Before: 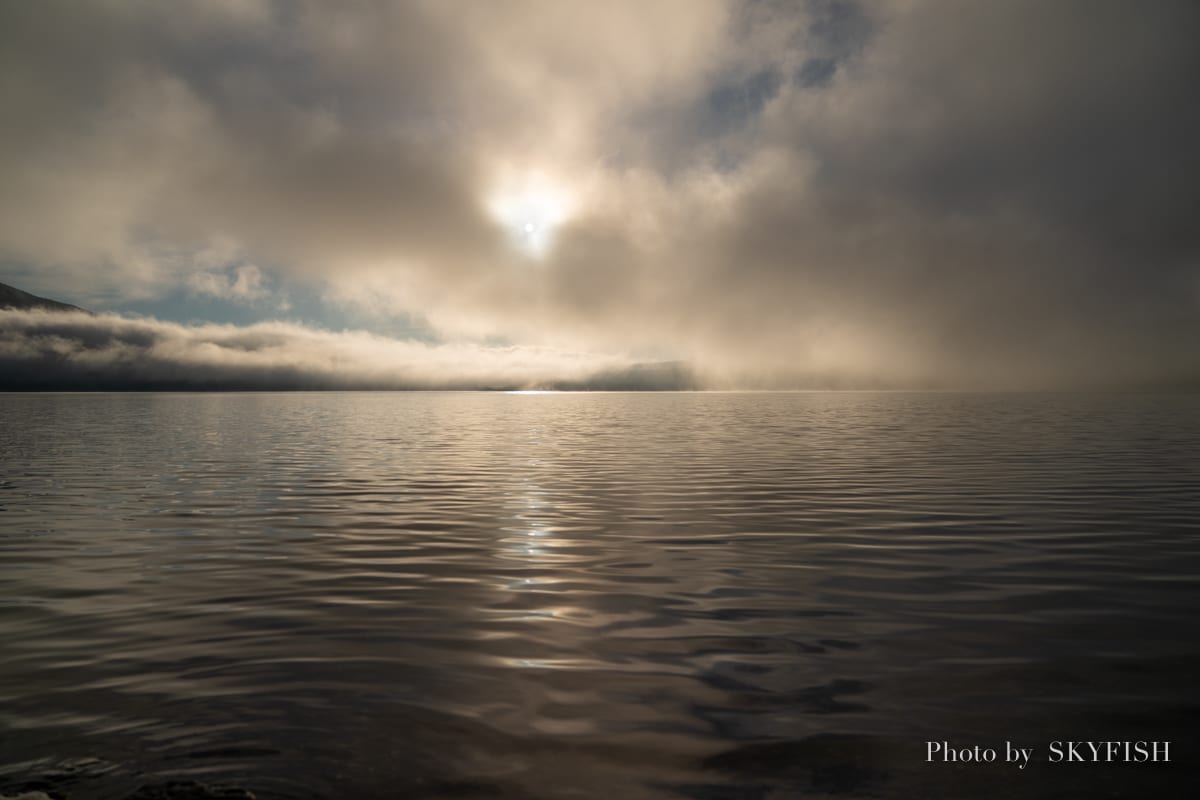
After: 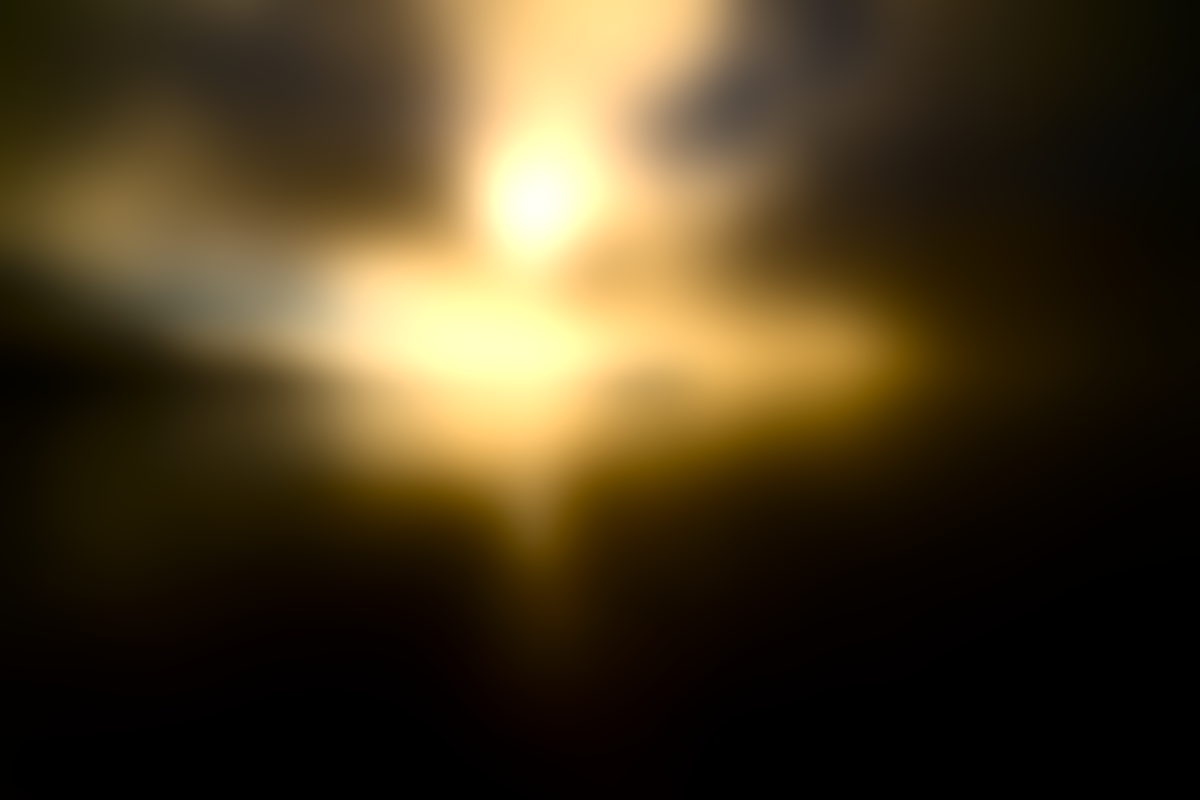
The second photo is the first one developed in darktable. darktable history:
lowpass: radius 31.92, contrast 1.72, brightness -0.98, saturation 0.94
color balance rgb: linear chroma grading › global chroma 20%, perceptual saturation grading › global saturation 65%, perceptual saturation grading › highlights 50%, perceptual saturation grading › shadows 30%, perceptual brilliance grading › global brilliance 12%, perceptual brilliance grading › highlights 15%, global vibrance 20%
